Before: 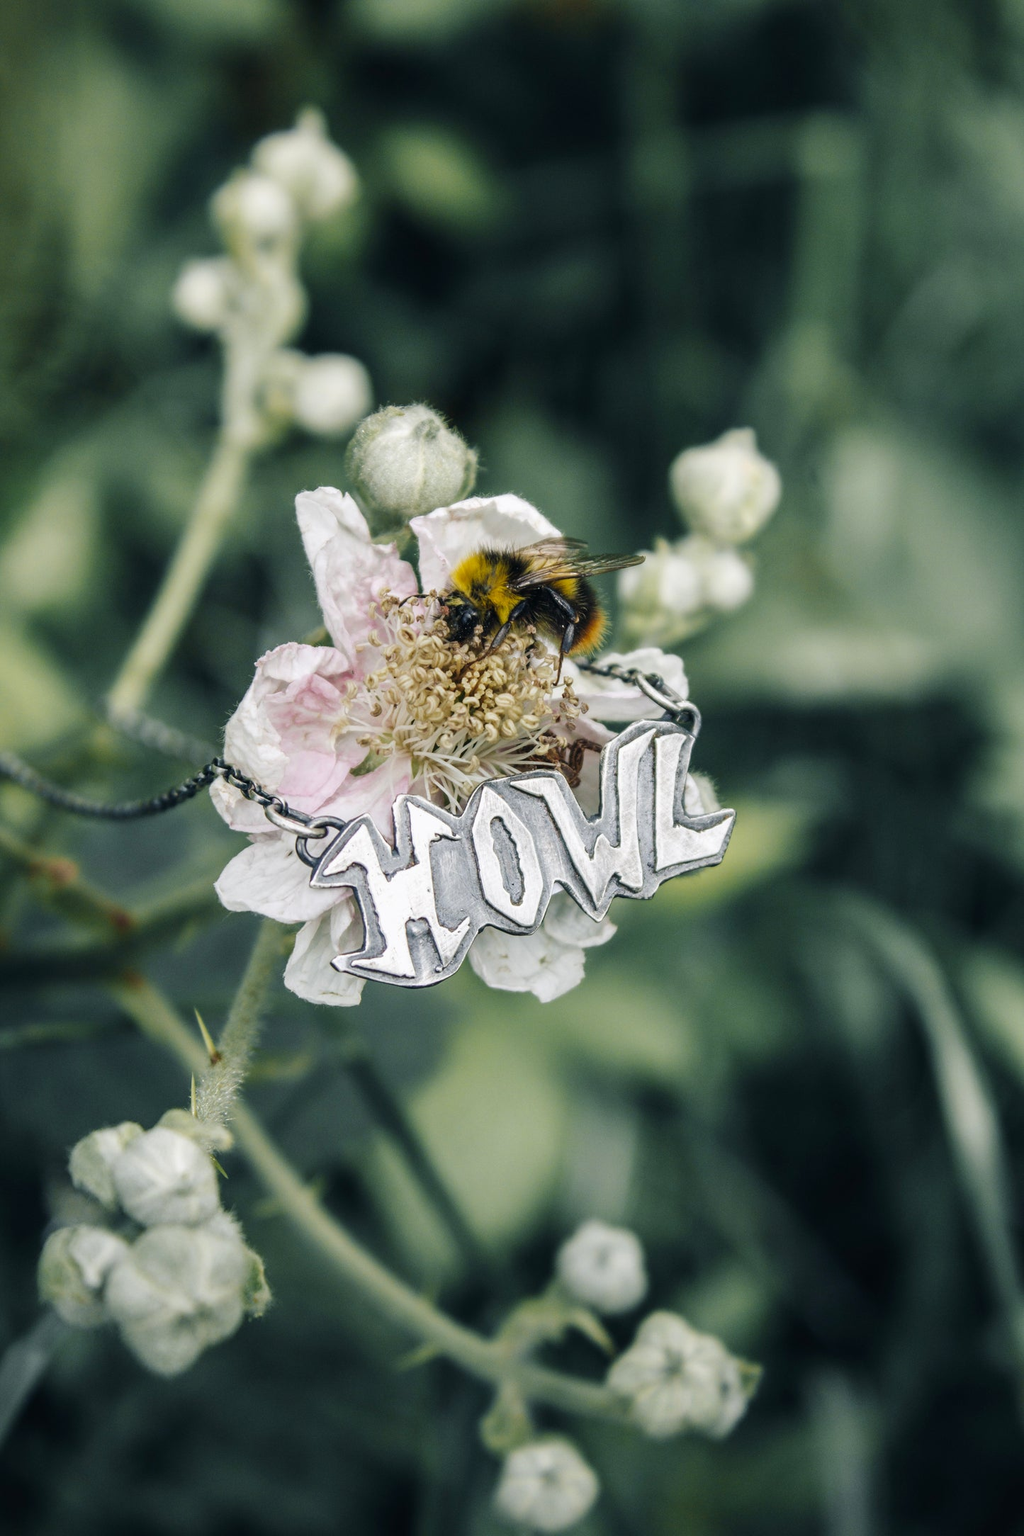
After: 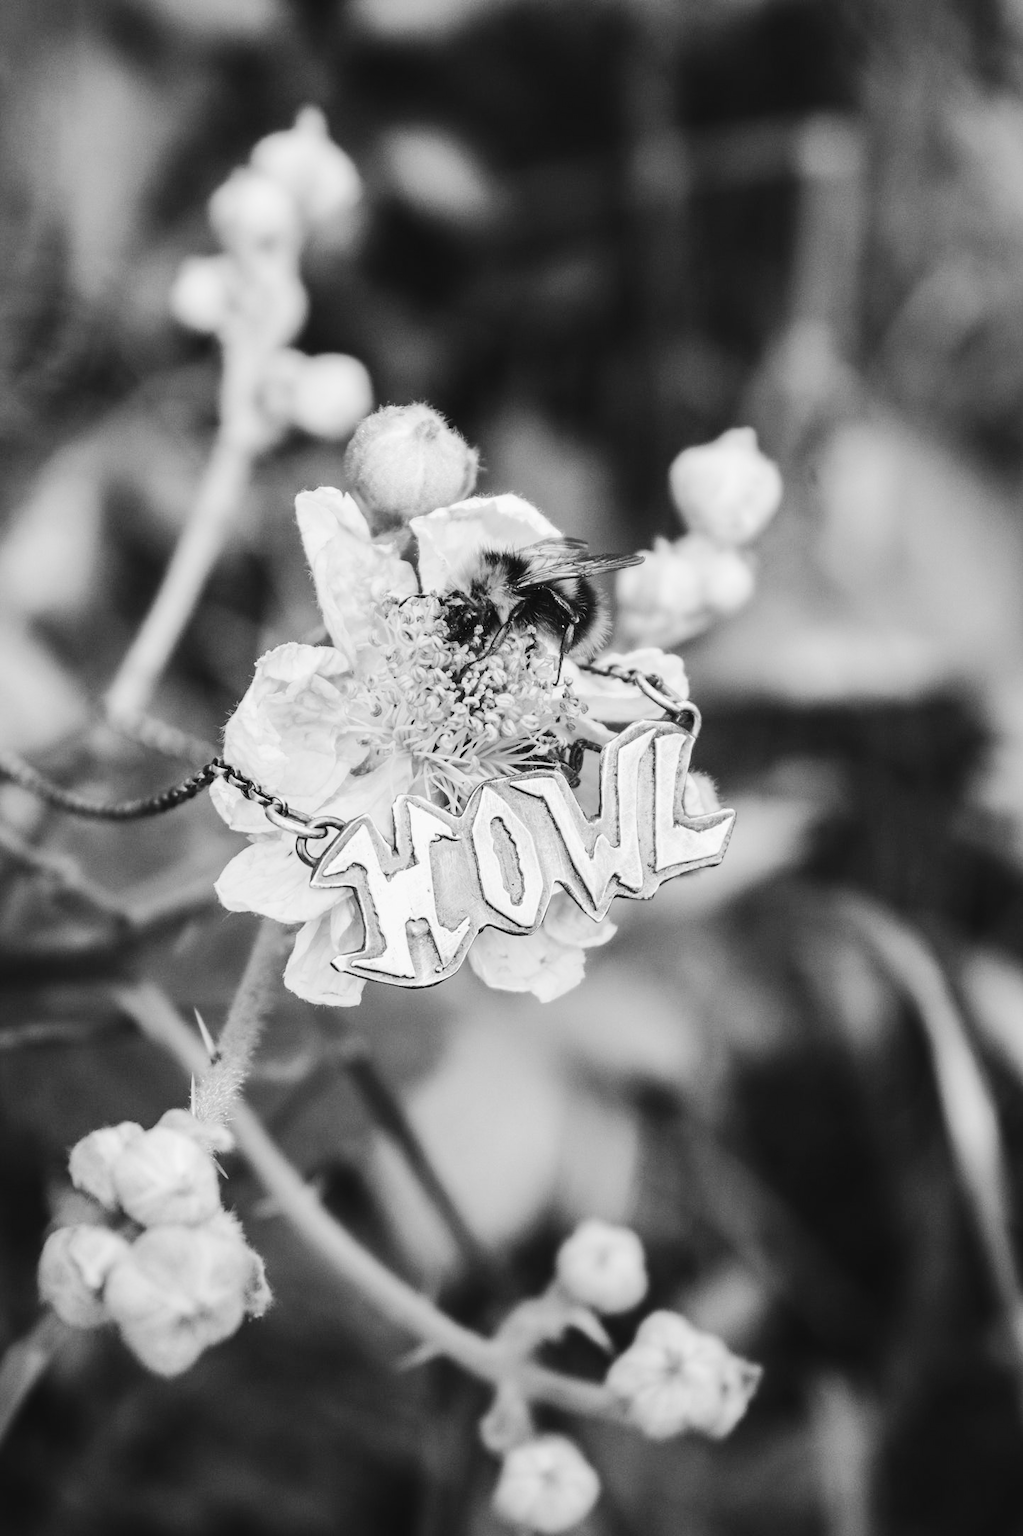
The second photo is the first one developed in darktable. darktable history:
white balance: red 1, blue 1
tone curve: curves: ch0 [(0, 0.026) (0.146, 0.158) (0.272, 0.34) (0.453, 0.627) (0.687, 0.829) (1, 1)], color space Lab, linked channels, preserve colors none
monochrome: a -6.99, b 35.61, size 1.4
